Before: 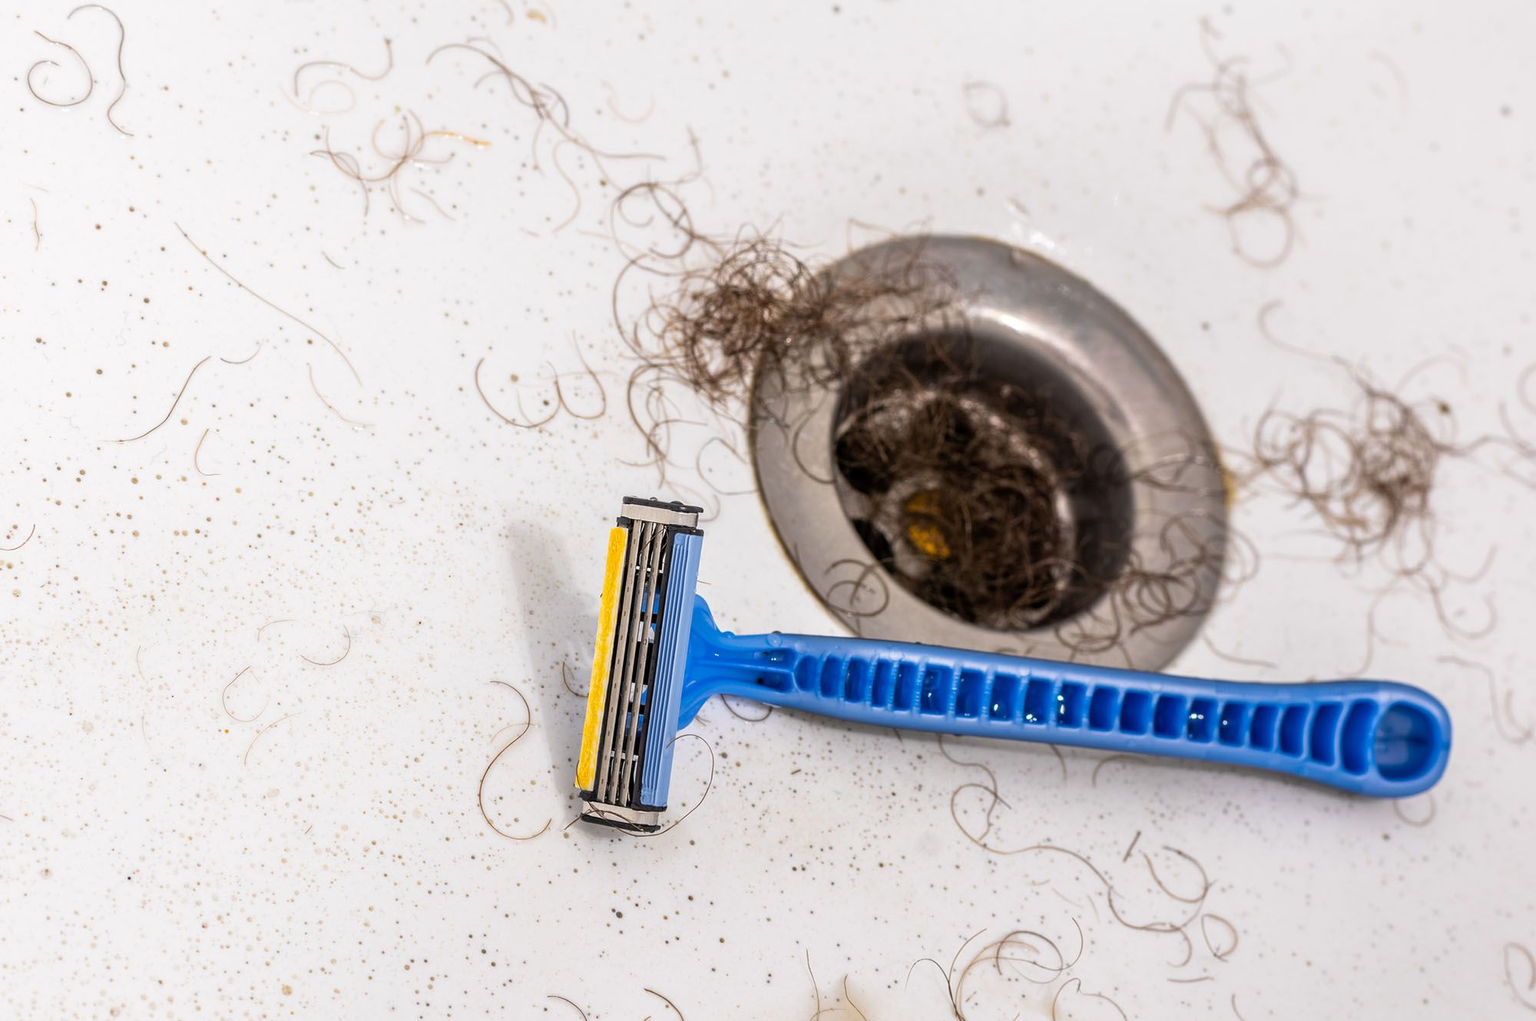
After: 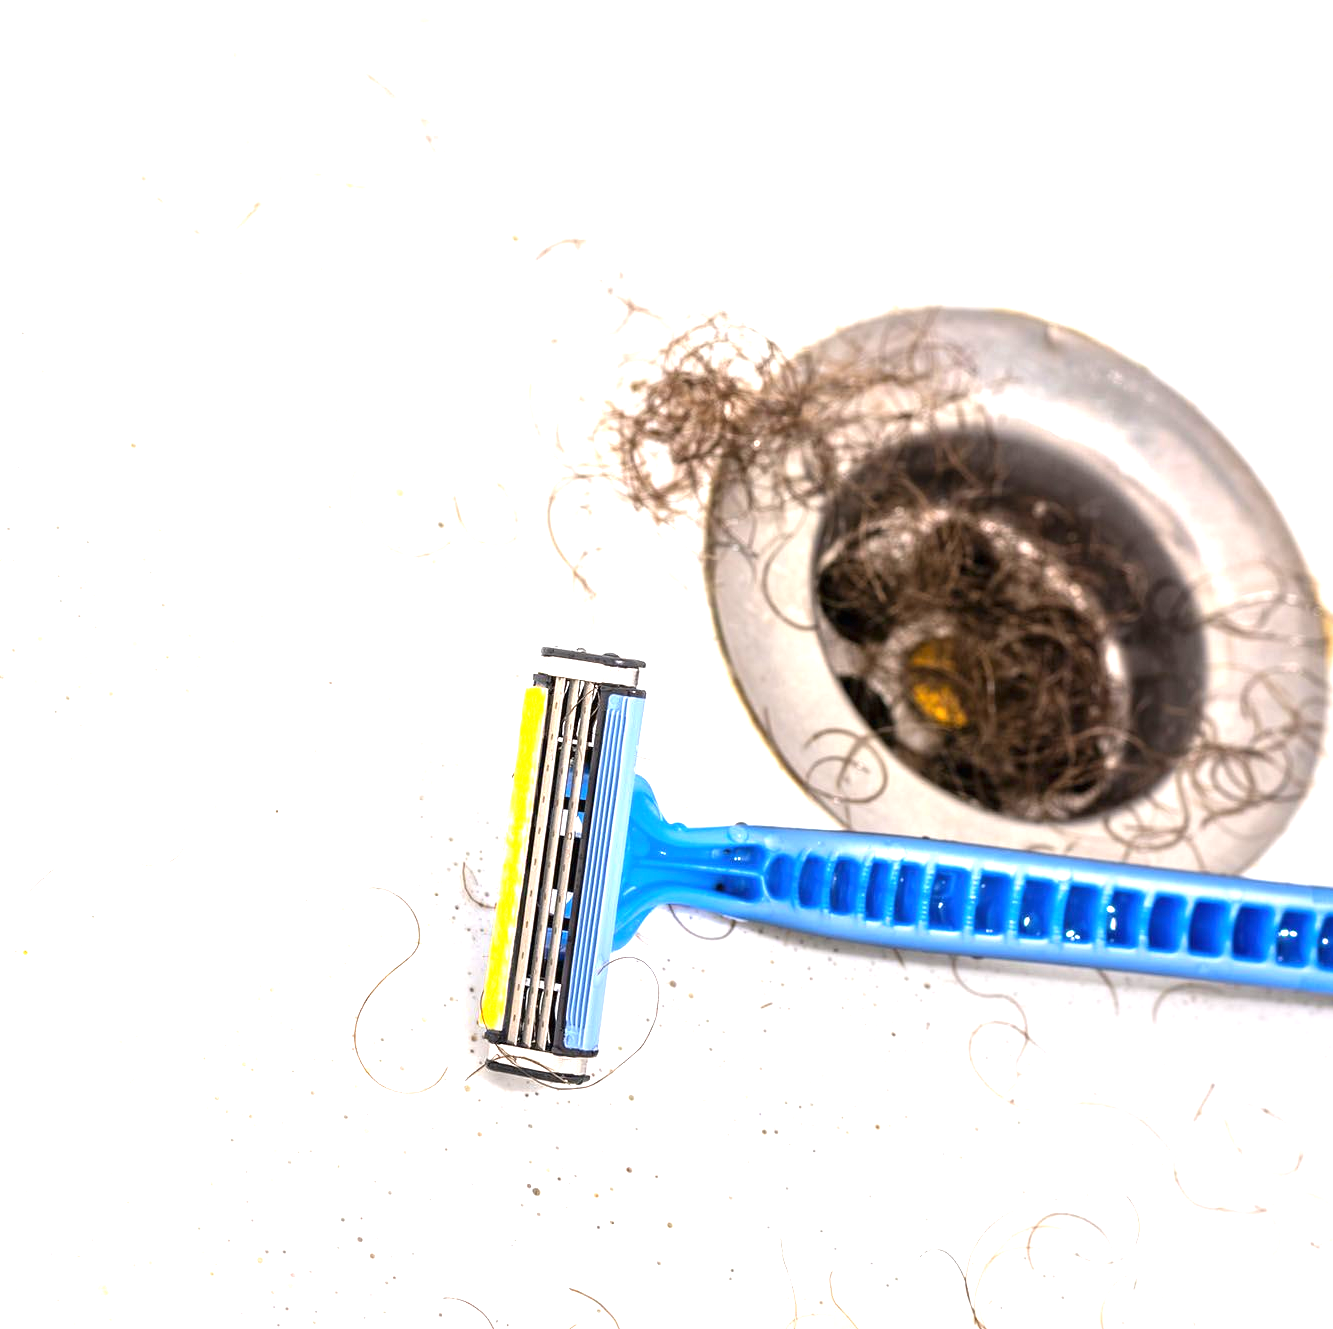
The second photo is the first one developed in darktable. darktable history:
tone equalizer: on, module defaults
crop and rotate: left 13.537%, right 19.796%
exposure: black level correction 0, exposure 1.4 EV, compensate highlight preservation false
